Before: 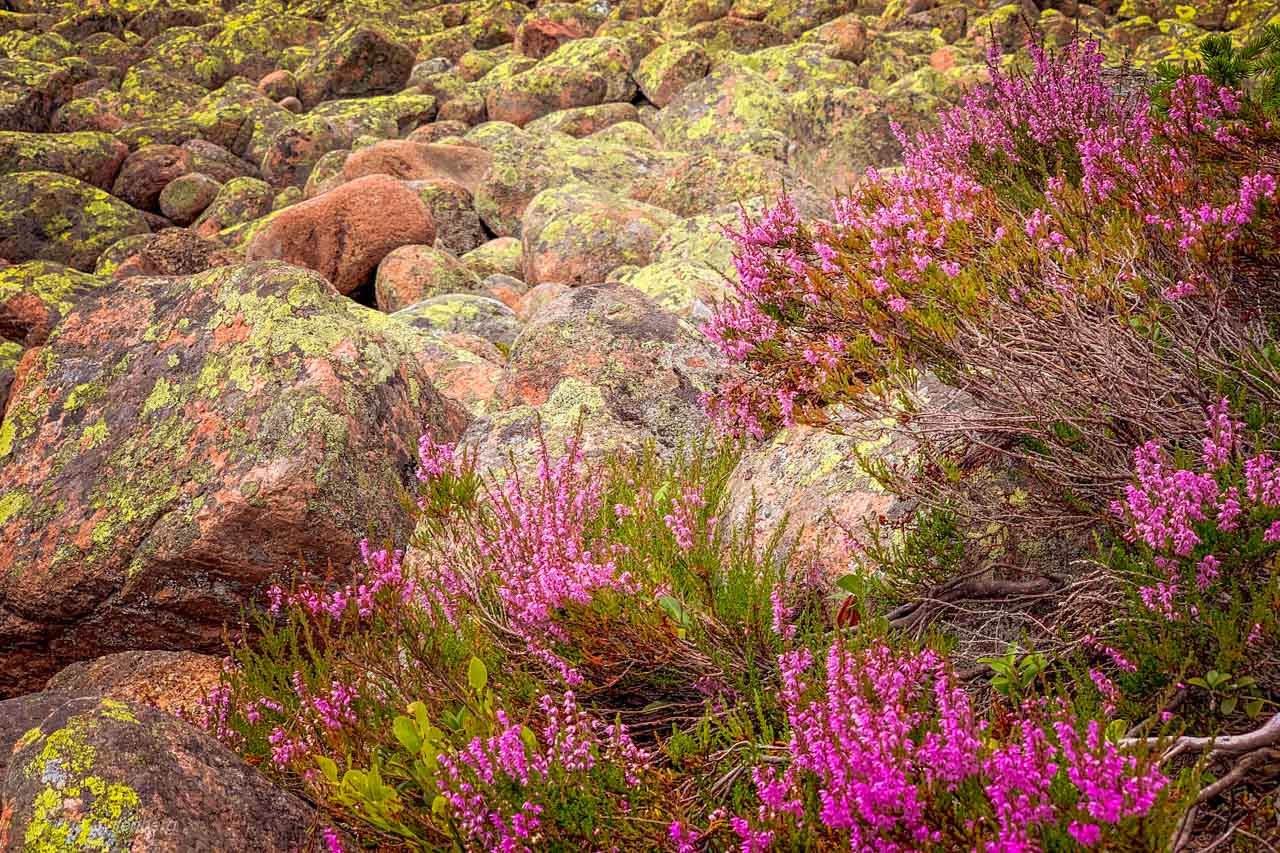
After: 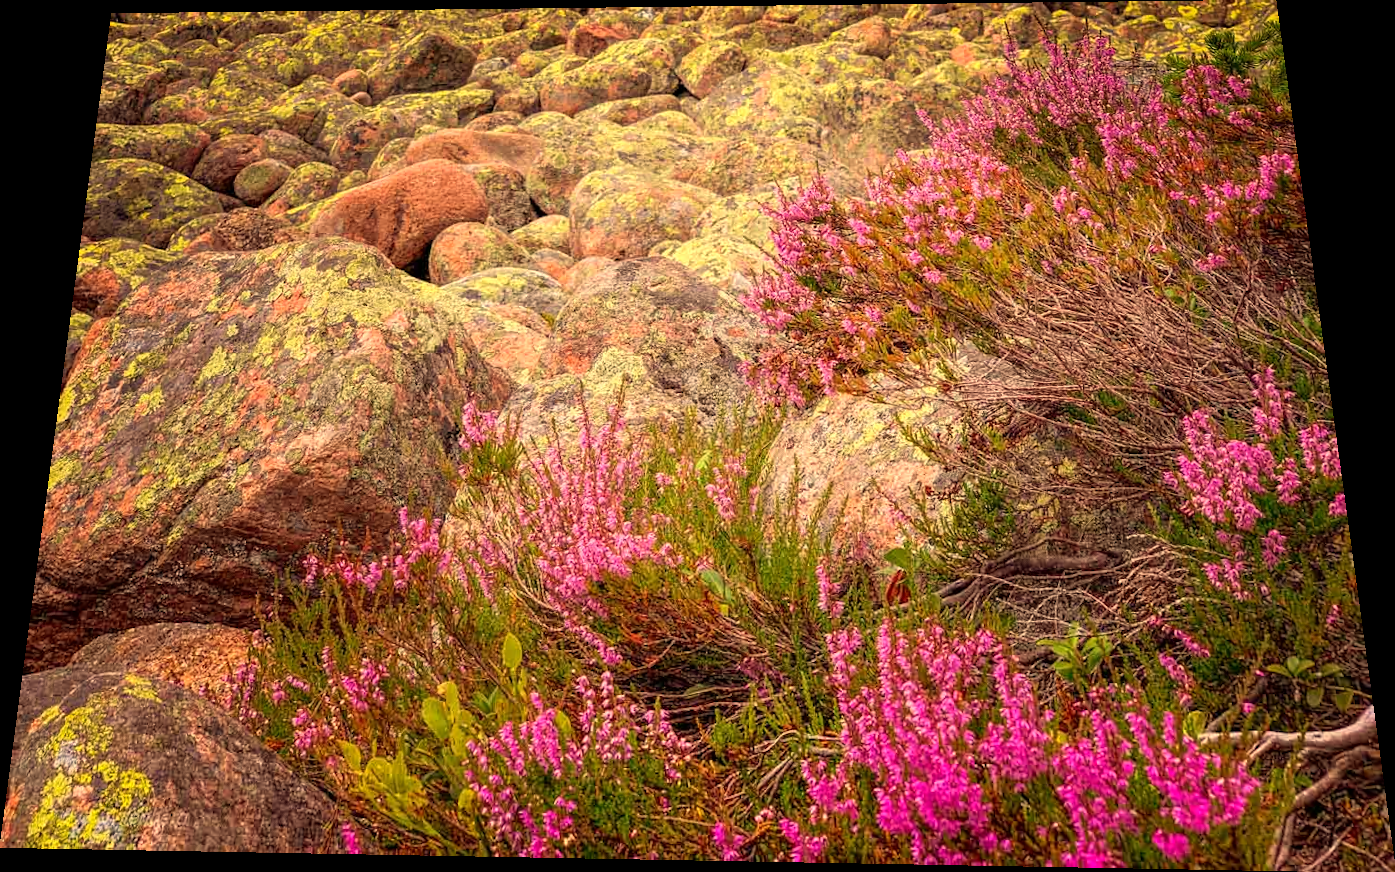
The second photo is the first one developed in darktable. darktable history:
white balance: red 1.123, blue 0.83
rotate and perspective: rotation 0.128°, lens shift (vertical) -0.181, lens shift (horizontal) -0.044, shear 0.001, automatic cropping off
